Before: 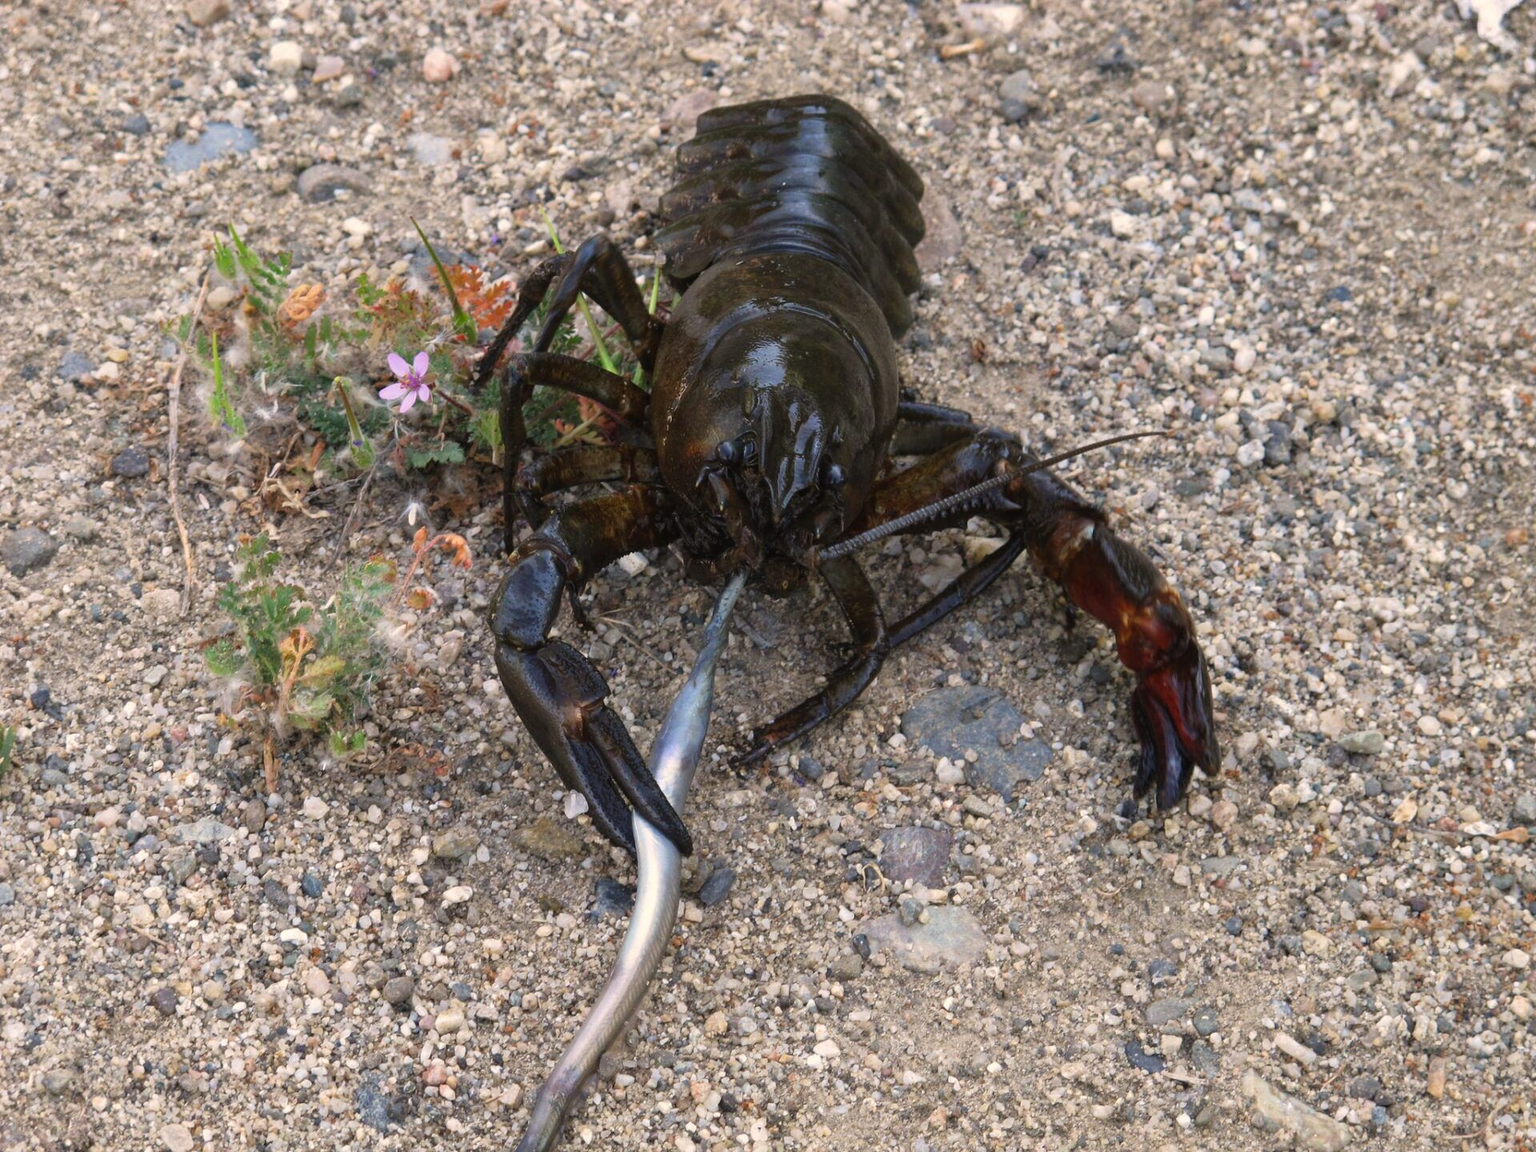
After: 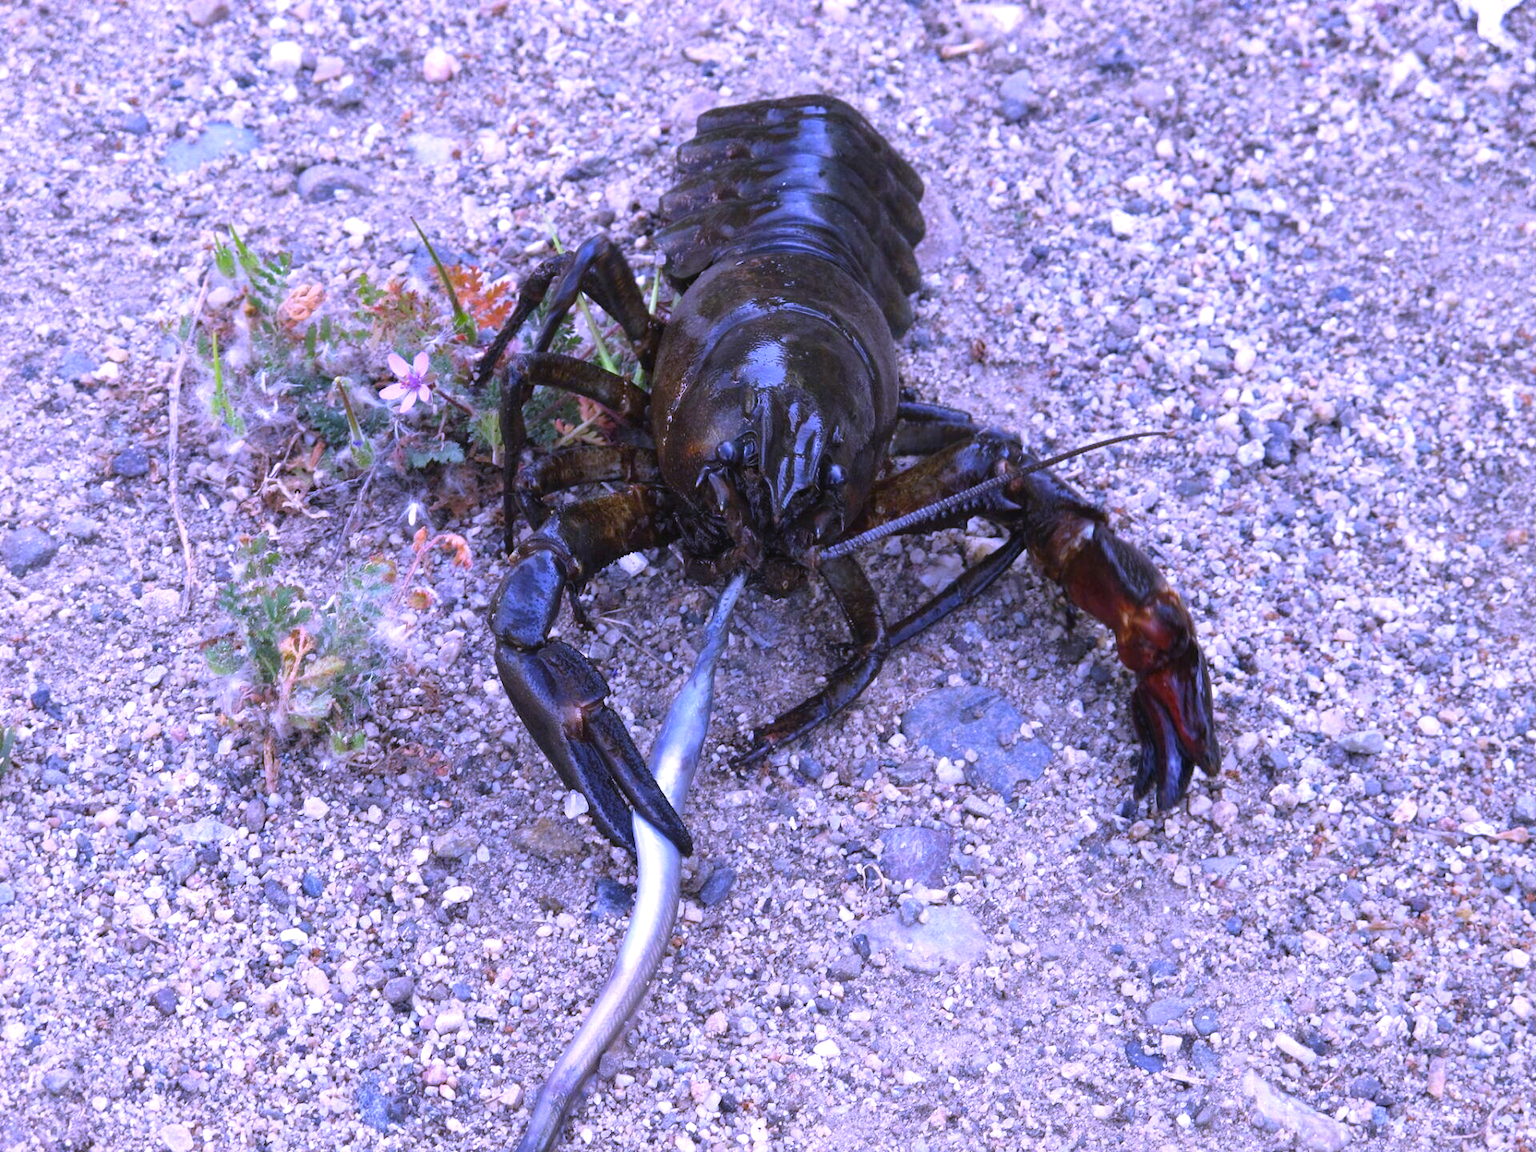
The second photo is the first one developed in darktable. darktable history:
white balance: red 0.98, blue 1.61
shadows and highlights: shadows 30.86, highlights 0, soften with gaussian
exposure: exposure 0.367 EV, compensate highlight preservation false
